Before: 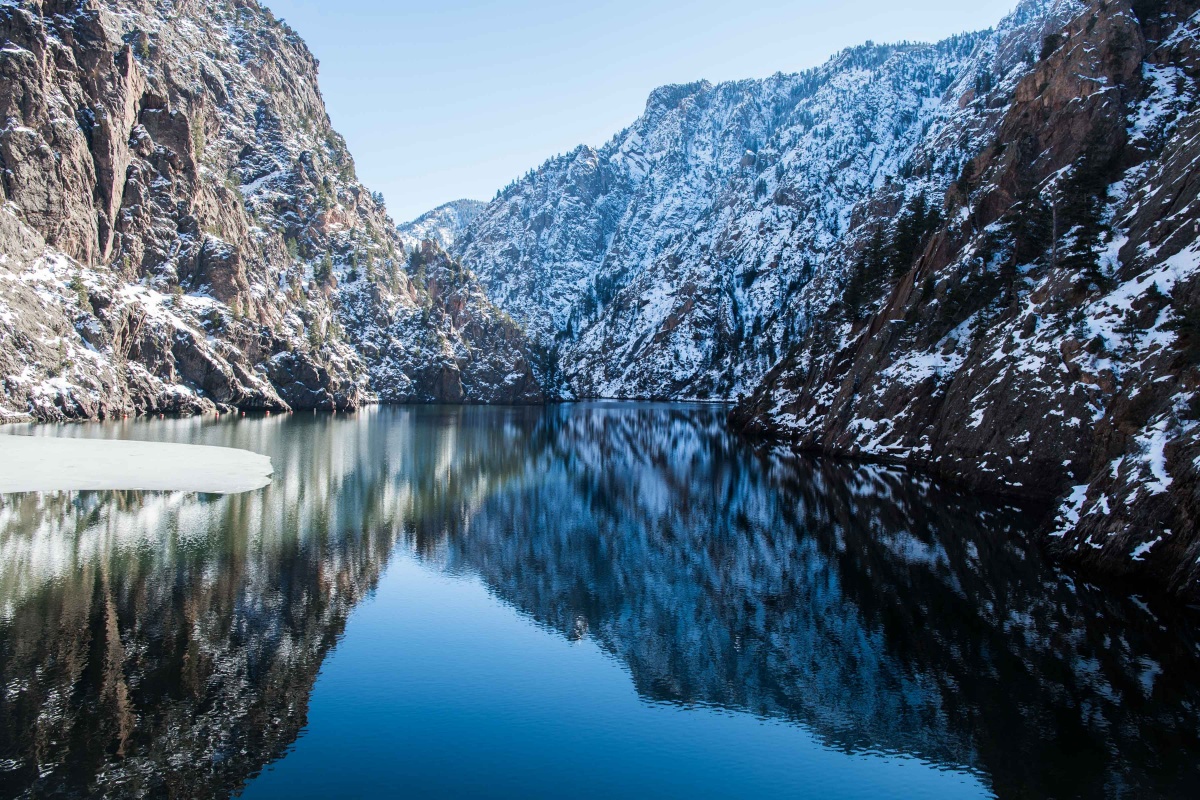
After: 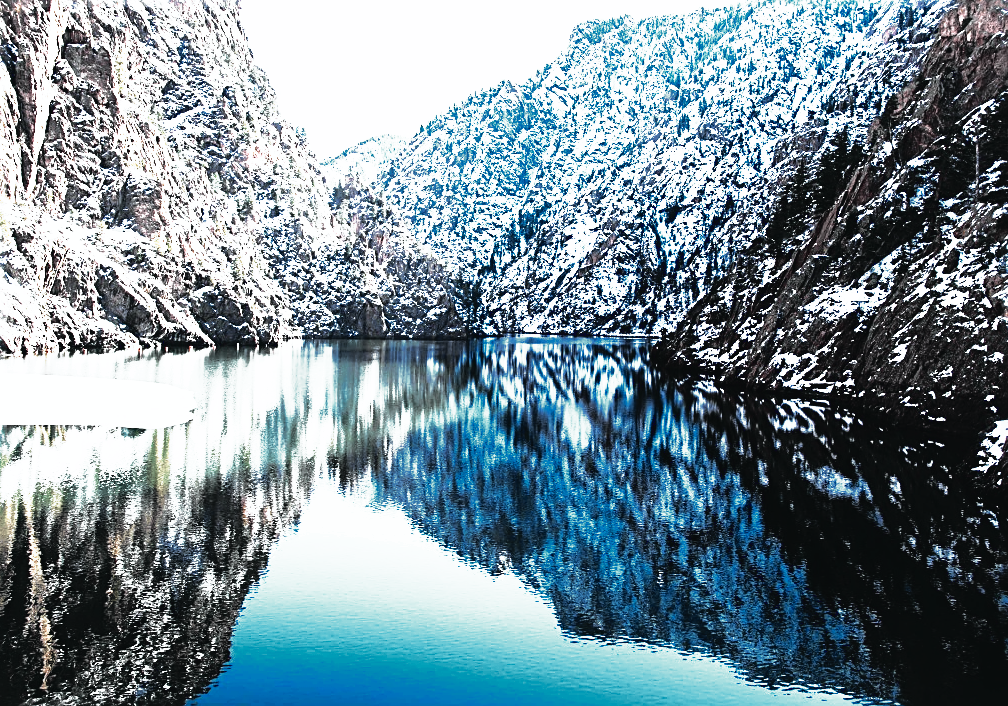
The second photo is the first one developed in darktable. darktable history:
shadows and highlights: on, module defaults
base curve: curves: ch0 [(0, 0) (0.495, 0.917) (1, 1)], preserve colors none
crop: left 6.446%, top 8.188%, right 9.538%, bottom 3.548%
sharpen: radius 2.584, amount 0.688
color zones: curves: ch0 [(0, 0.5) (0.125, 0.4) (0.25, 0.5) (0.375, 0.4) (0.5, 0.4) (0.625, 0.35) (0.75, 0.35) (0.875, 0.5)]; ch1 [(0, 0.35) (0.125, 0.45) (0.25, 0.35) (0.375, 0.35) (0.5, 0.35) (0.625, 0.35) (0.75, 0.45) (0.875, 0.35)]; ch2 [(0, 0.6) (0.125, 0.5) (0.25, 0.5) (0.375, 0.6) (0.5, 0.6) (0.625, 0.5) (0.75, 0.5) (0.875, 0.5)]
tone equalizer: -8 EV -0.002 EV, -7 EV 0.005 EV, -6 EV -0.009 EV, -5 EV 0.011 EV, -4 EV -0.012 EV, -3 EV 0.007 EV, -2 EV -0.062 EV, -1 EV -0.293 EV, +0 EV -0.582 EV, smoothing diameter 2%, edges refinement/feathering 20, mask exposure compensation -1.57 EV, filter diffusion 5
tone curve: curves: ch0 [(0, 0.015) (0.037, 0.032) (0.131, 0.113) (0.275, 0.26) (0.497, 0.531) (0.617, 0.663) (0.704, 0.748) (0.813, 0.842) (0.911, 0.931) (0.997, 1)]; ch1 [(0, 0) (0.301, 0.3) (0.444, 0.438) (0.493, 0.494) (0.501, 0.499) (0.534, 0.543) (0.582, 0.605) (0.658, 0.687) (0.746, 0.79) (1, 1)]; ch2 [(0, 0) (0.246, 0.234) (0.36, 0.356) (0.415, 0.426) (0.476, 0.492) (0.502, 0.499) (0.525, 0.513) (0.533, 0.534) (0.586, 0.598) (0.634, 0.643) (0.706, 0.717) (0.853, 0.83) (1, 0.951)], color space Lab, independent channels, preserve colors none
rgb curve: curves: ch0 [(0, 0) (0.21, 0.15) (0.24, 0.21) (0.5, 0.75) (0.75, 0.96) (0.89, 0.99) (1, 1)]; ch1 [(0, 0.02) (0.21, 0.13) (0.25, 0.2) (0.5, 0.67) (0.75, 0.9) (0.89, 0.97) (1, 1)]; ch2 [(0, 0.02) (0.21, 0.13) (0.25, 0.2) (0.5, 0.67) (0.75, 0.9) (0.89, 0.97) (1, 1)], compensate middle gray true
